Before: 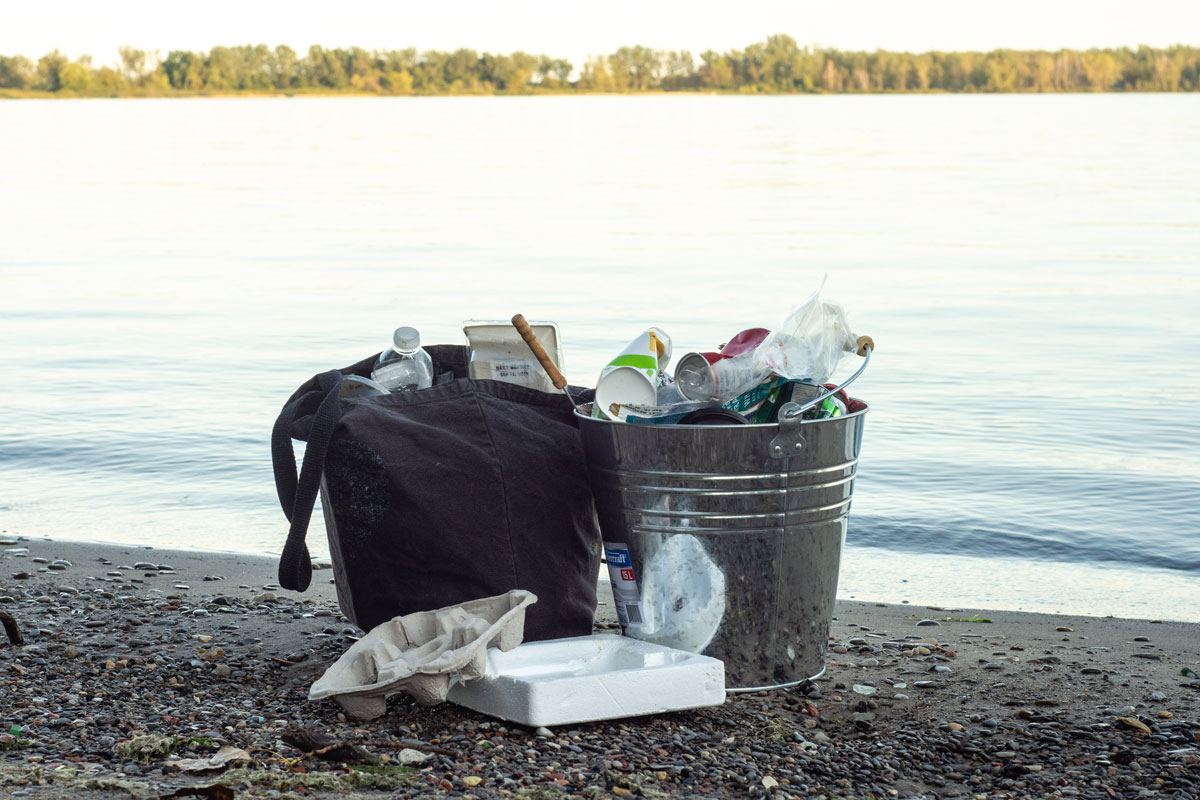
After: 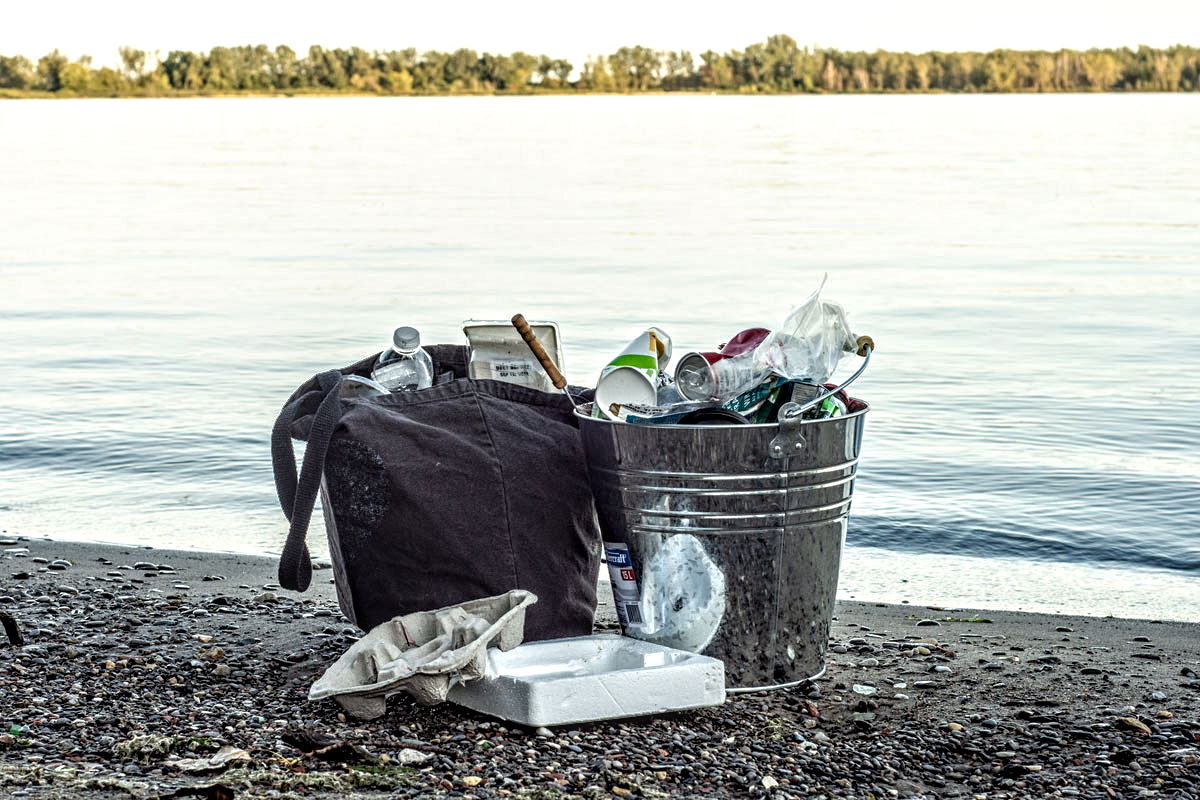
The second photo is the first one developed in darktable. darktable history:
levels: gray 50.87%
local contrast: detail 130%
contrast equalizer: y [[0.5, 0.542, 0.583, 0.625, 0.667, 0.708], [0.5 ×6], [0.5 ×6], [0 ×6], [0 ×6]]
